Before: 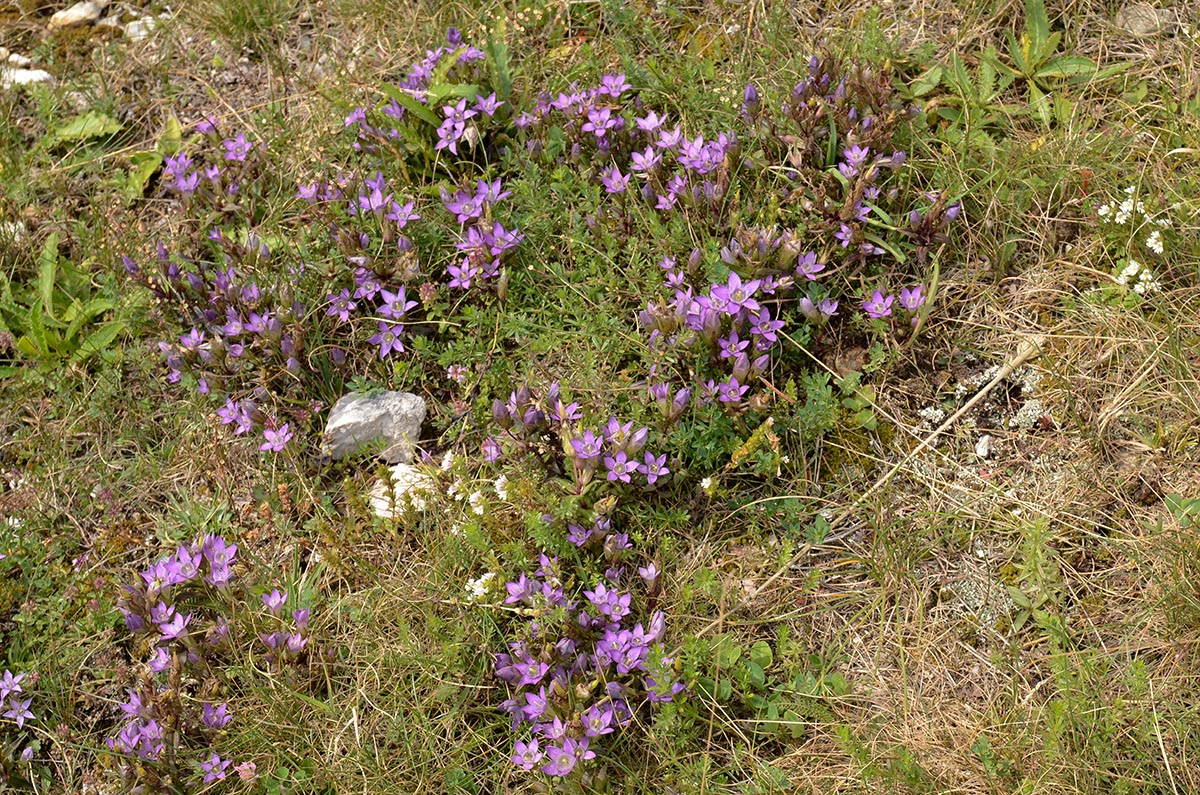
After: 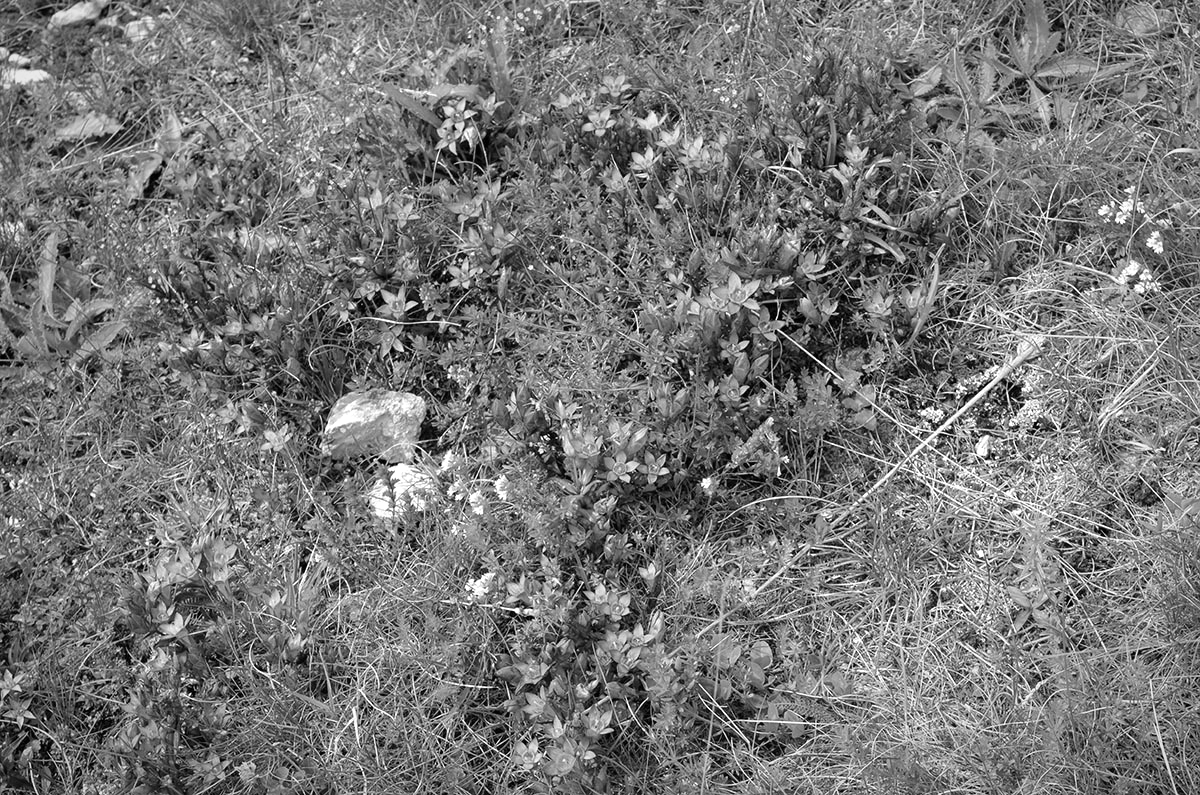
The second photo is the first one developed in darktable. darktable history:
monochrome: on, module defaults
vignetting: fall-off start 80.87%, fall-off radius 61.59%, brightness -0.384, saturation 0.007, center (0, 0.007), automatic ratio true, width/height ratio 1.418
exposure: exposure 0.191 EV, compensate highlight preservation false
